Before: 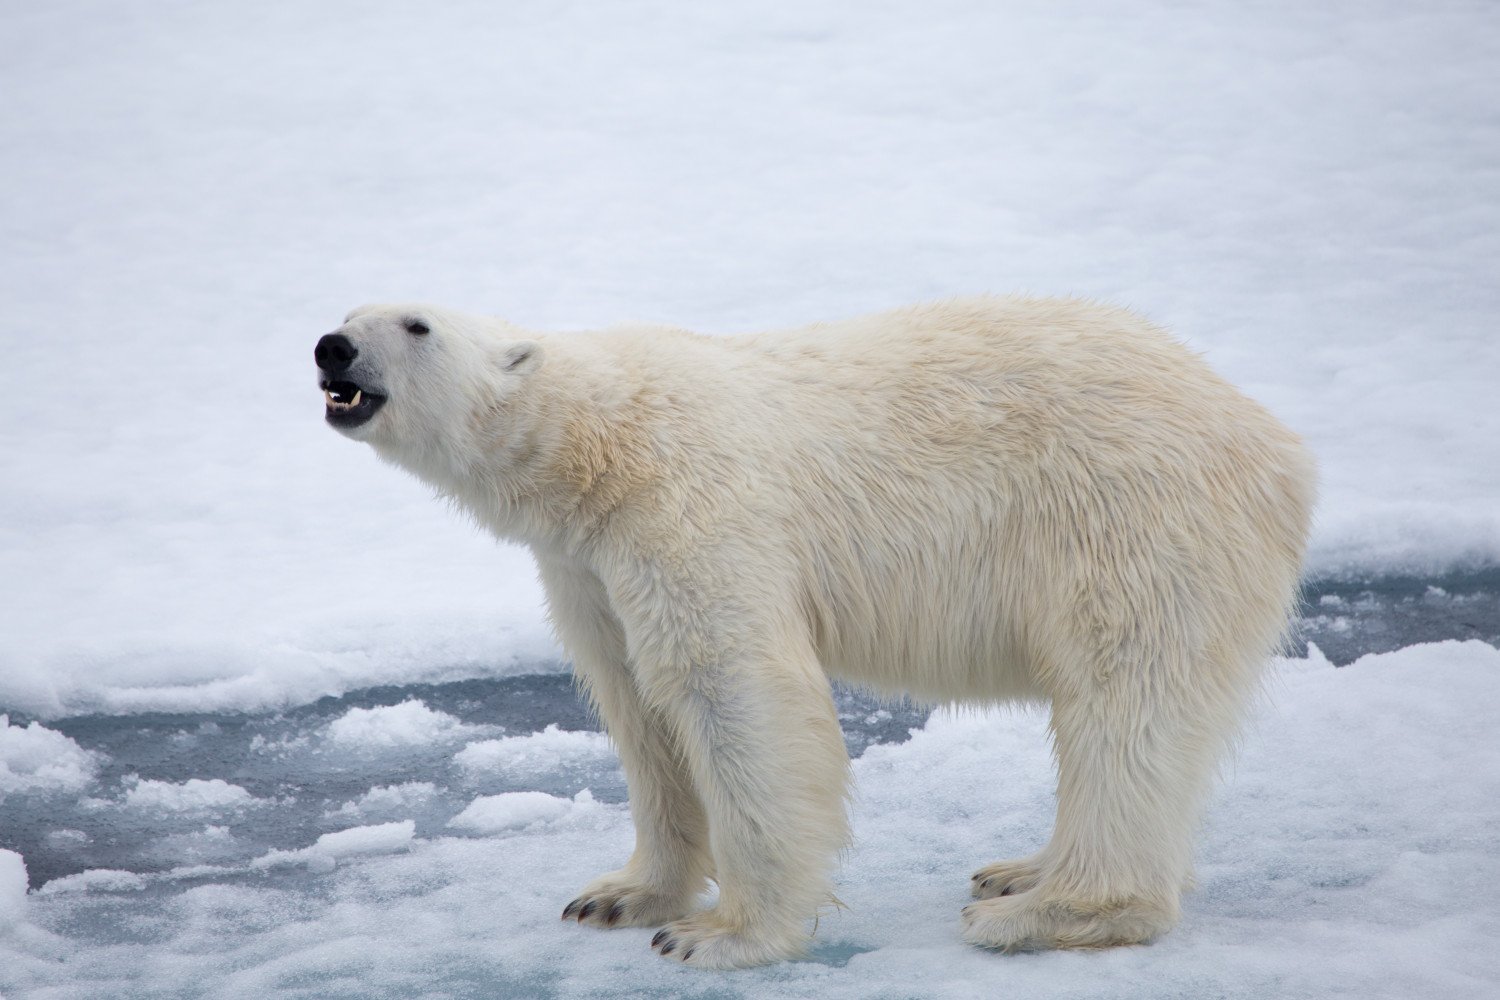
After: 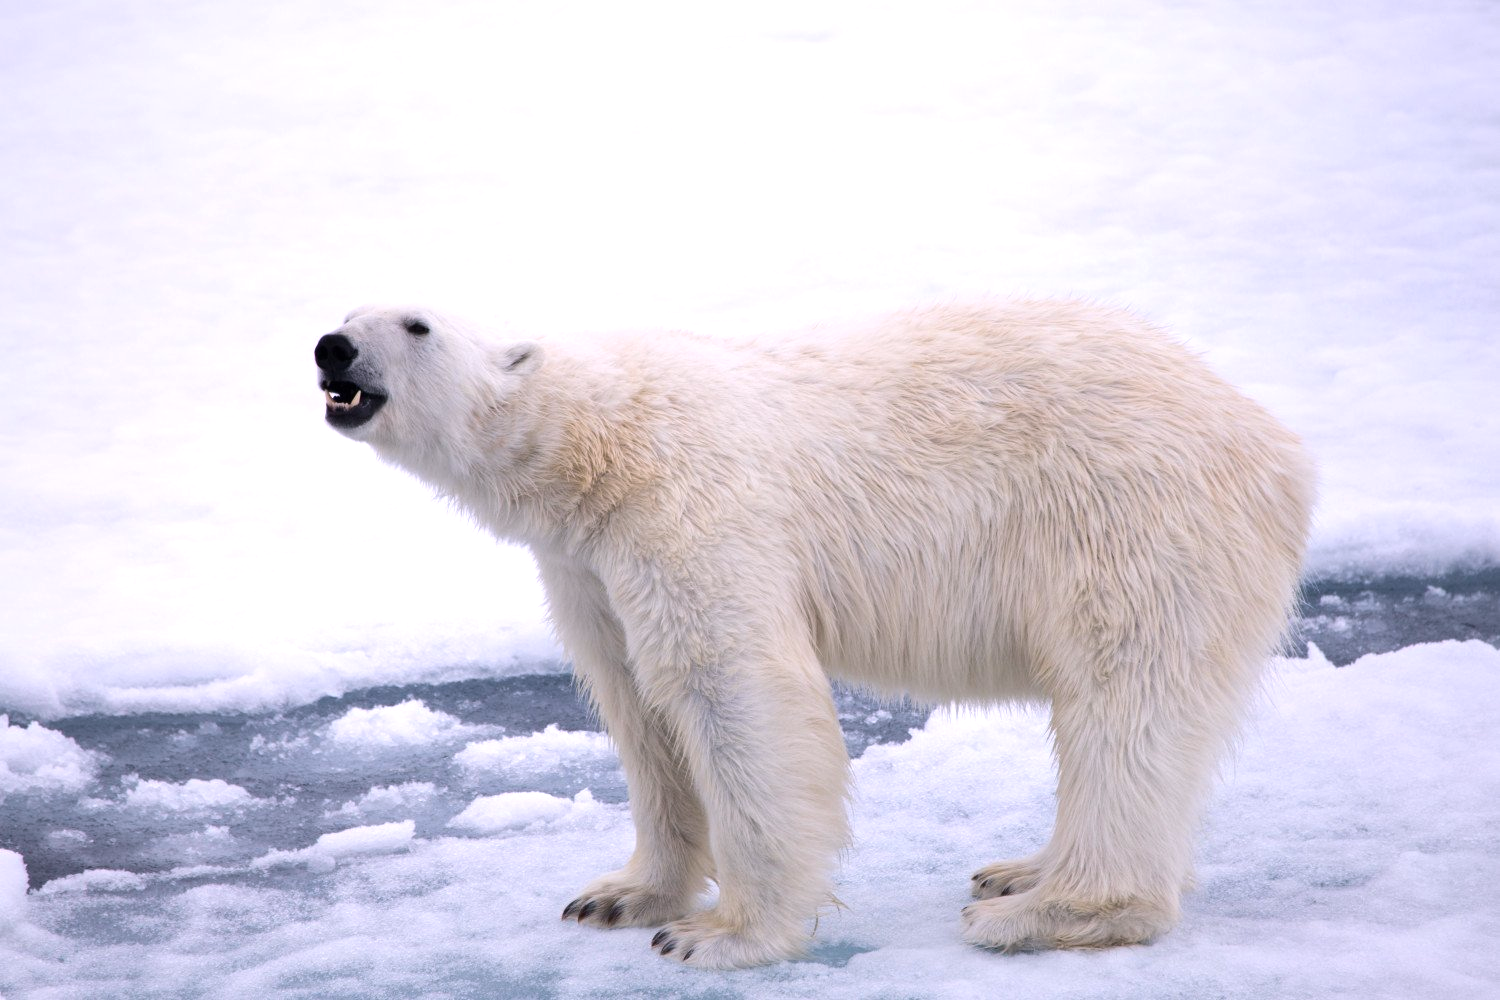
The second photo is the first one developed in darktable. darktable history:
tone equalizer: -8 EV -0.417 EV, -7 EV -0.389 EV, -6 EV -0.333 EV, -5 EV -0.222 EV, -3 EV 0.222 EV, -2 EV 0.333 EV, -1 EV 0.389 EV, +0 EV 0.417 EV, edges refinement/feathering 500, mask exposure compensation -1.57 EV, preserve details no
white balance: red 1.05, blue 1.072
